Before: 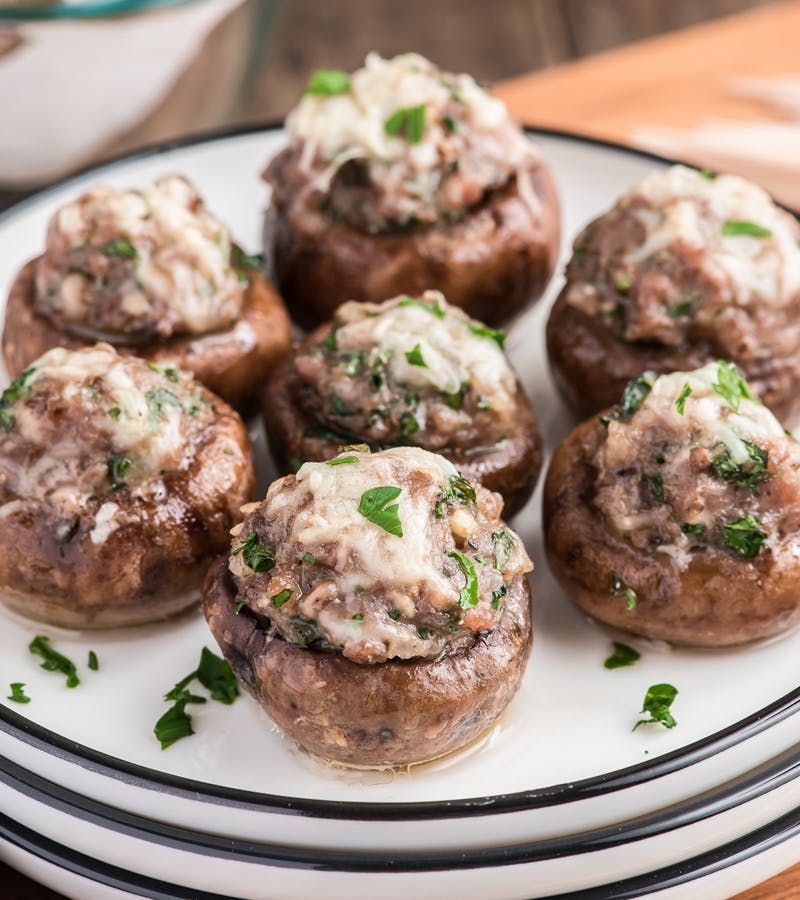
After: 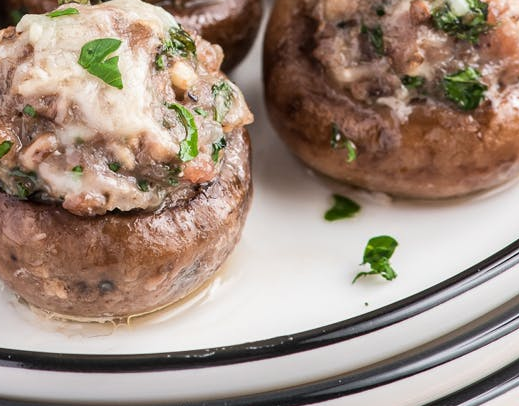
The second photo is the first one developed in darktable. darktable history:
crop and rotate: left 35.064%, top 49.866%, bottom 4.992%
